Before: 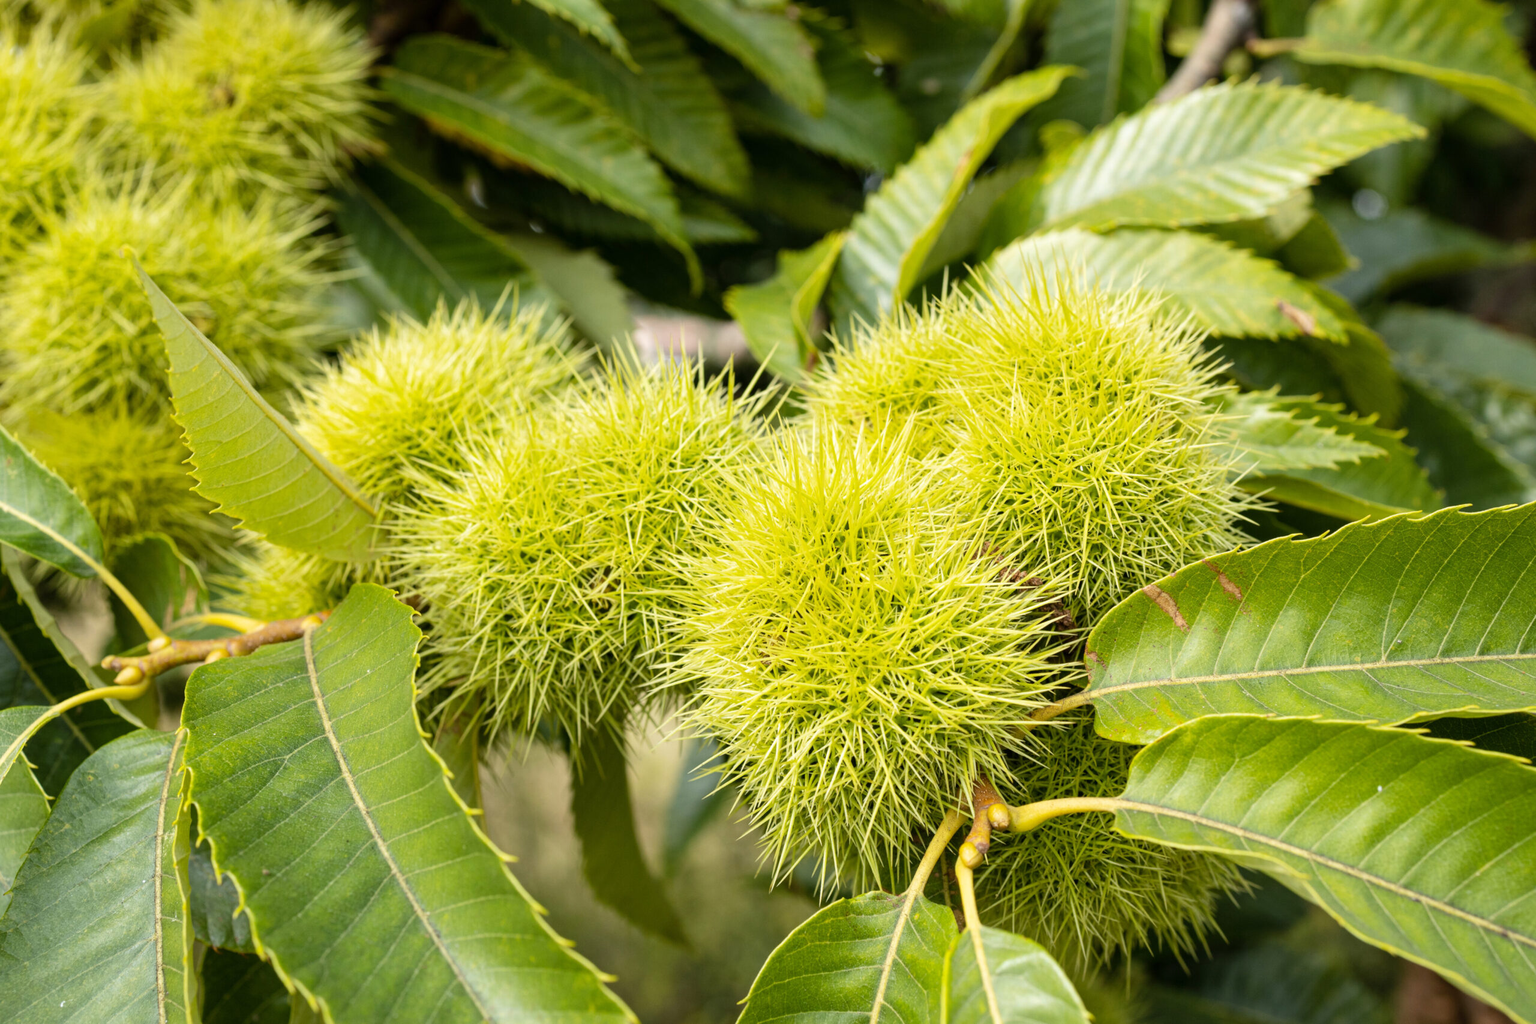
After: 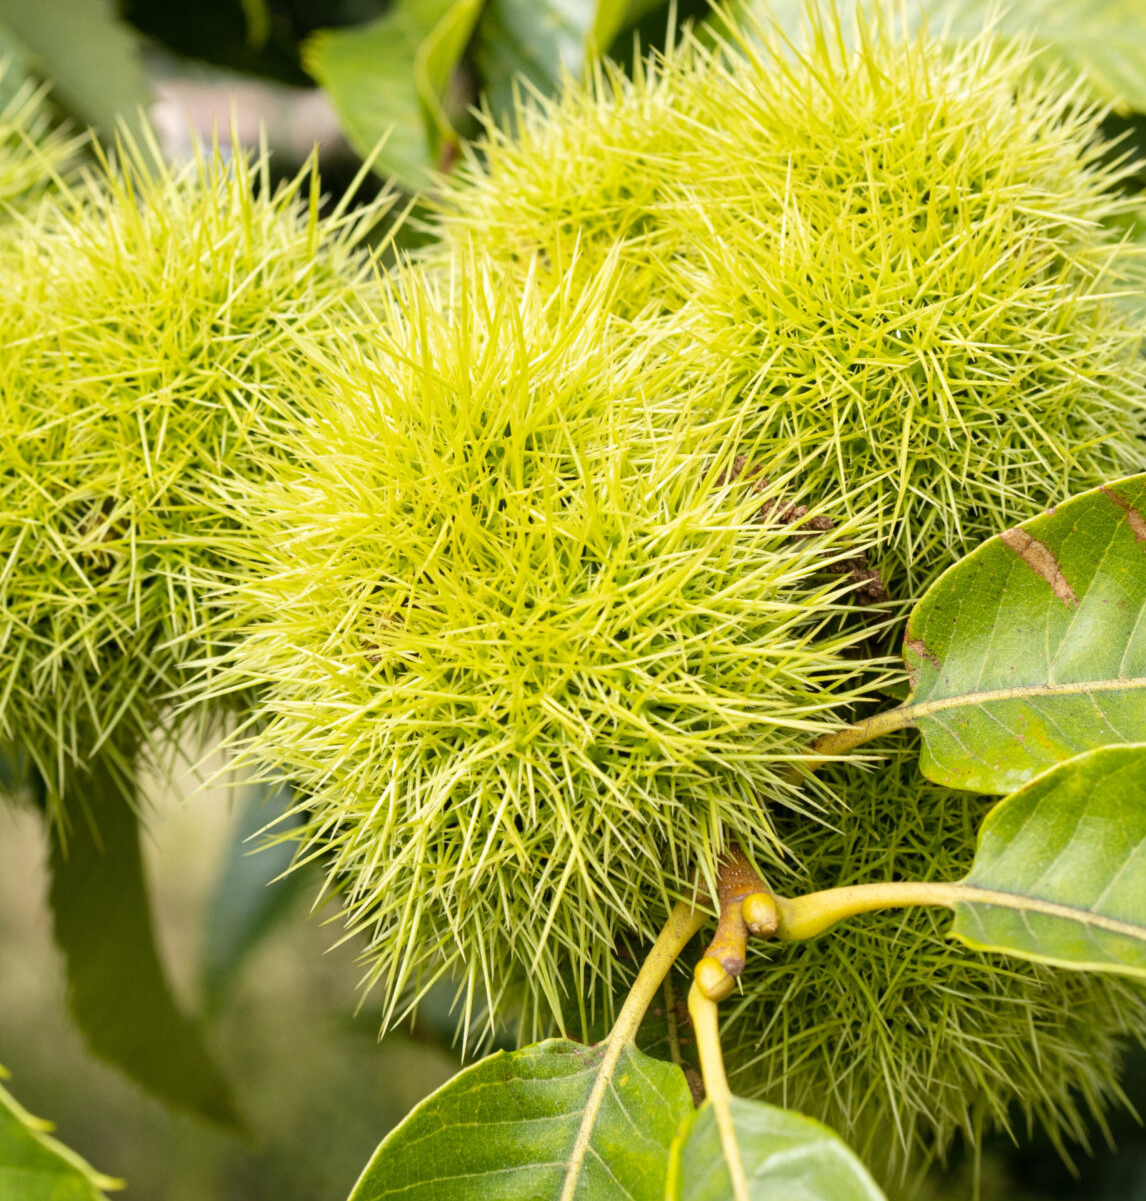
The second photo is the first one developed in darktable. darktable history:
crop: left 35.324%, top 26.177%, right 19.874%, bottom 3.37%
